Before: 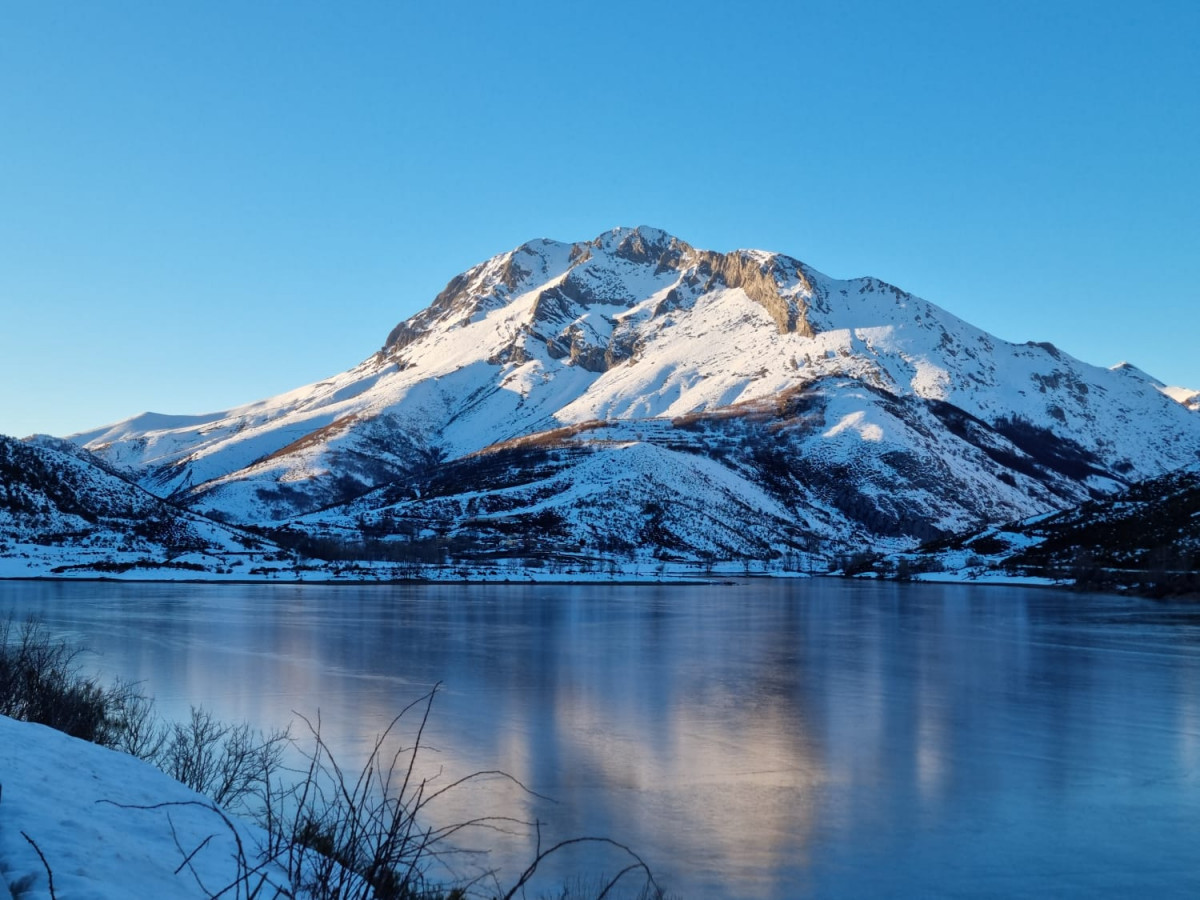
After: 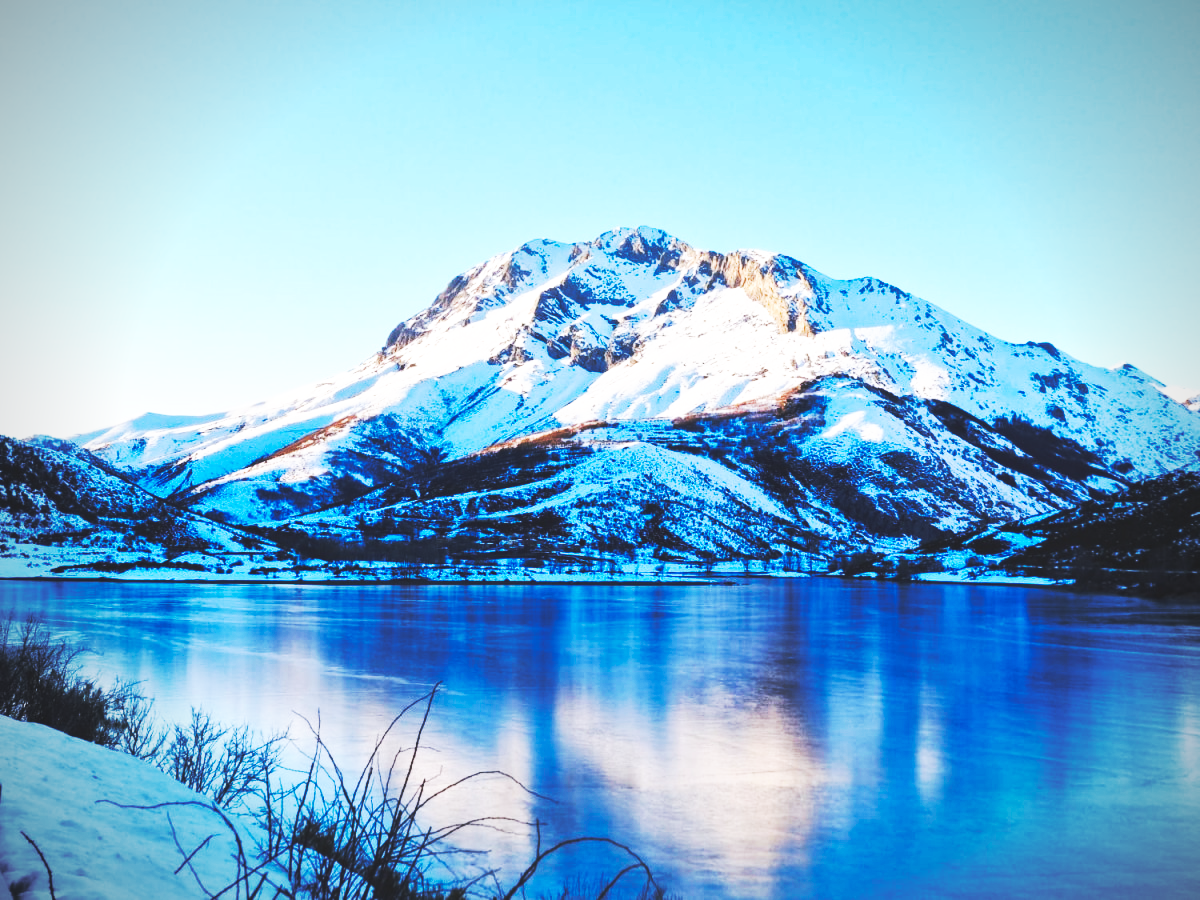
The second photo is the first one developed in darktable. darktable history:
base curve: curves: ch0 [(0, 0.015) (0.085, 0.116) (0.134, 0.298) (0.19, 0.545) (0.296, 0.764) (0.599, 0.982) (1, 1)], preserve colors none
vignetting: width/height ratio 1.094
white balance: red 1.004, blue 1.024
